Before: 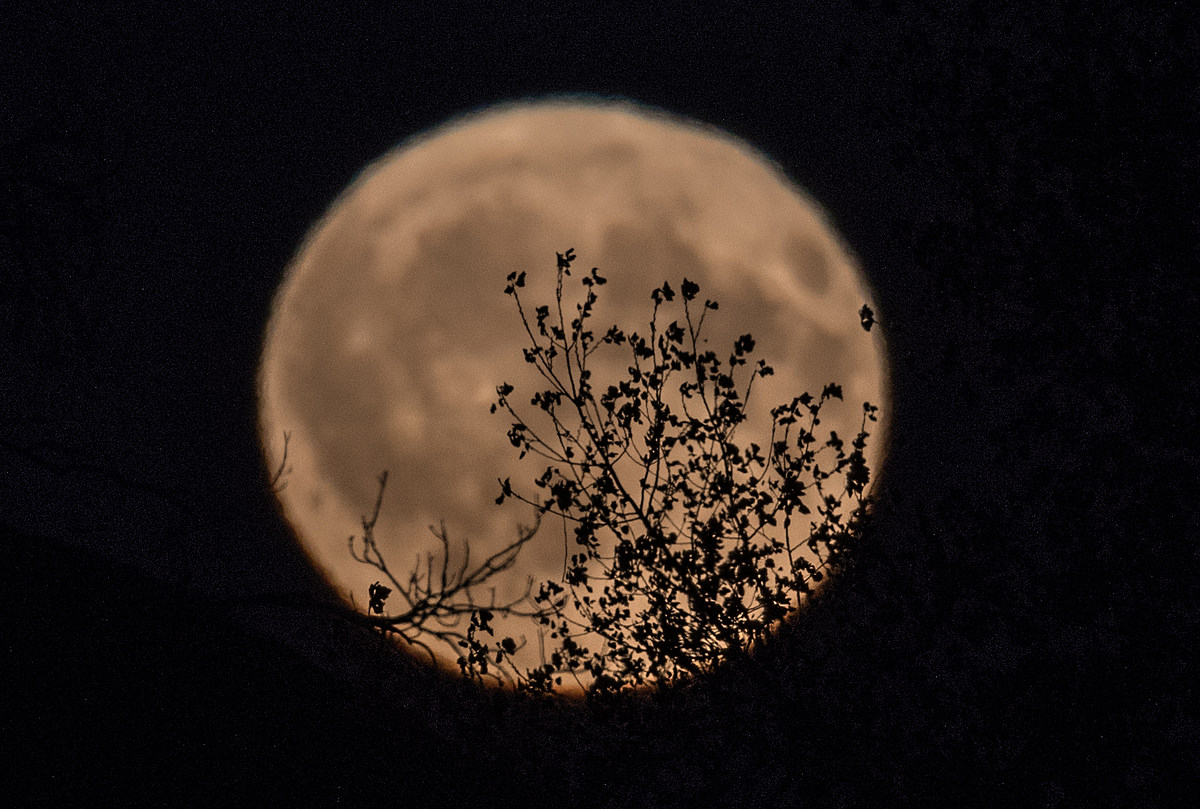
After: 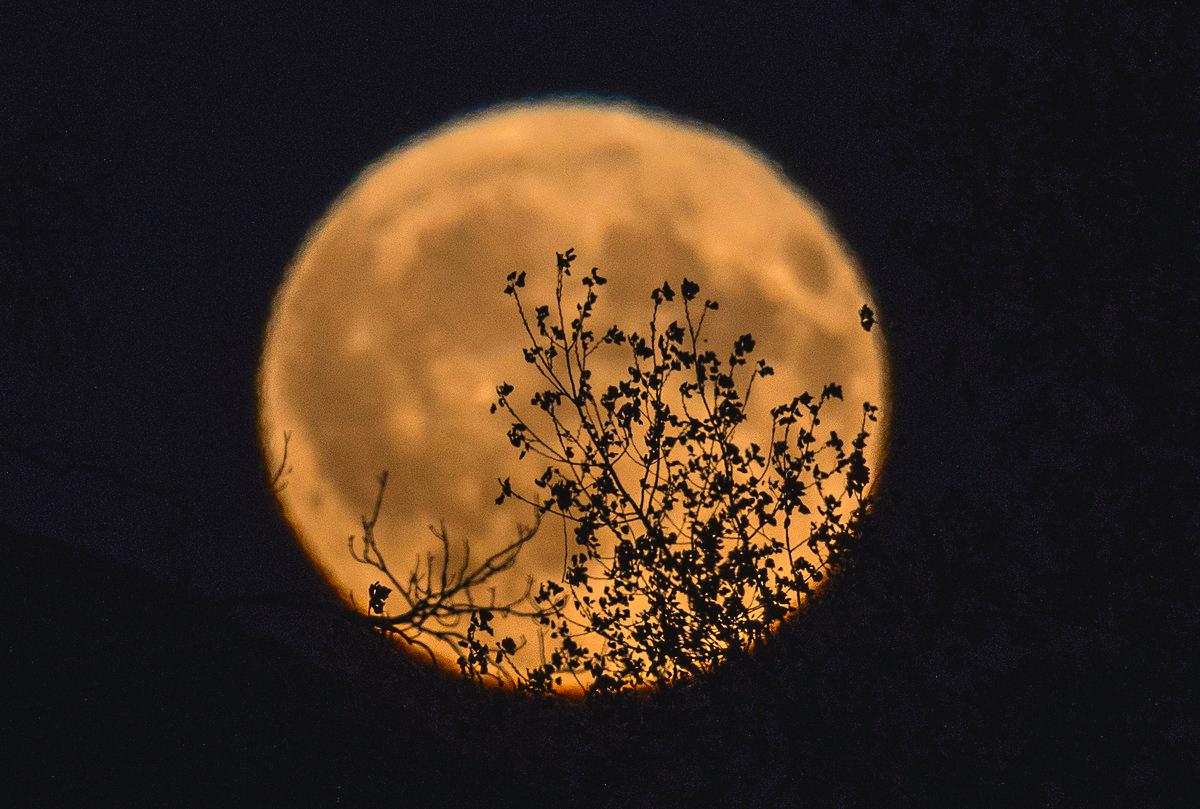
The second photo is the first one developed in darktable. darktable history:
tone equalizer: on, module defaults
exposure: black level correction -0.003, exposure 0.04 EV, compensate highlight preservation false
contrast brightness saturation: contrast 0.2, brightness 0.15, saturation 0.14
color contrast: green-magenta contrast 1.55, blue-yellow contrast 1.83
